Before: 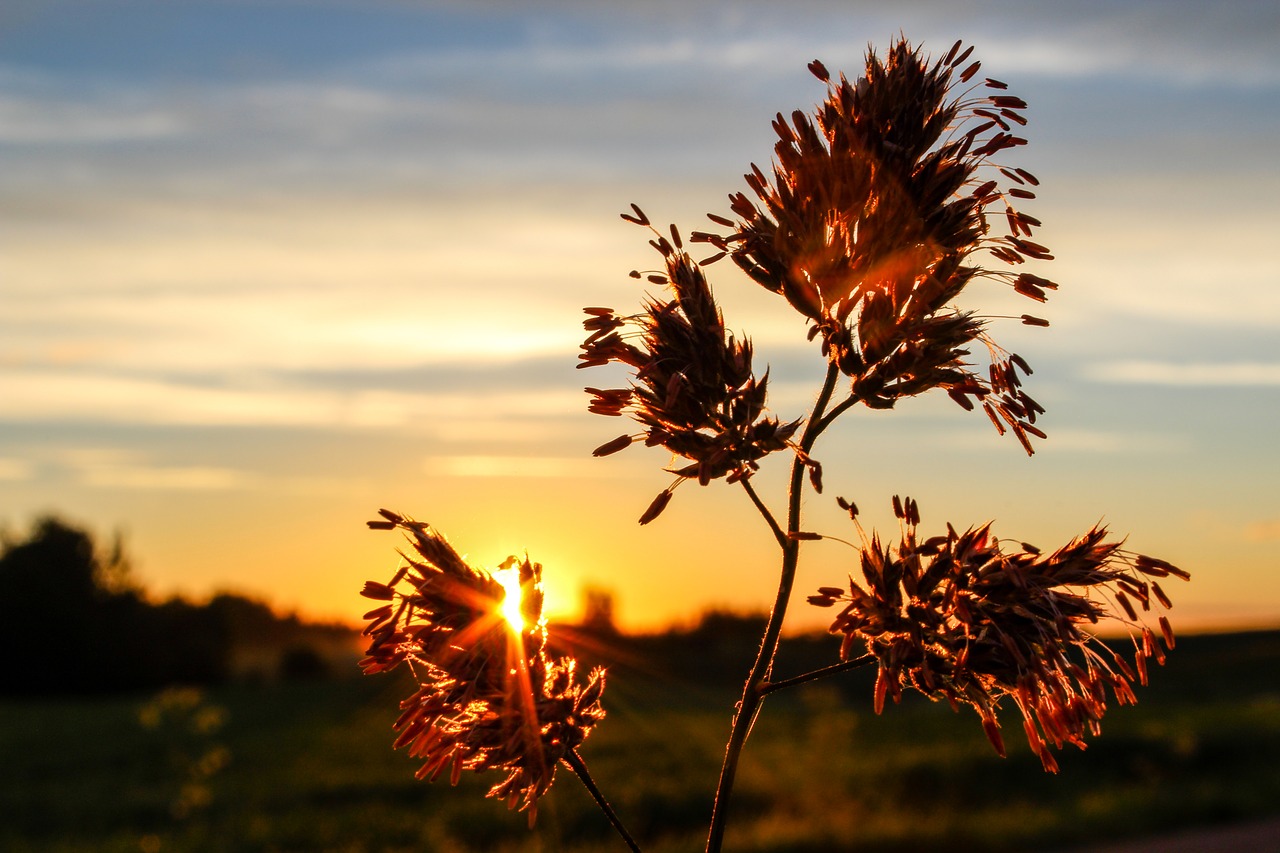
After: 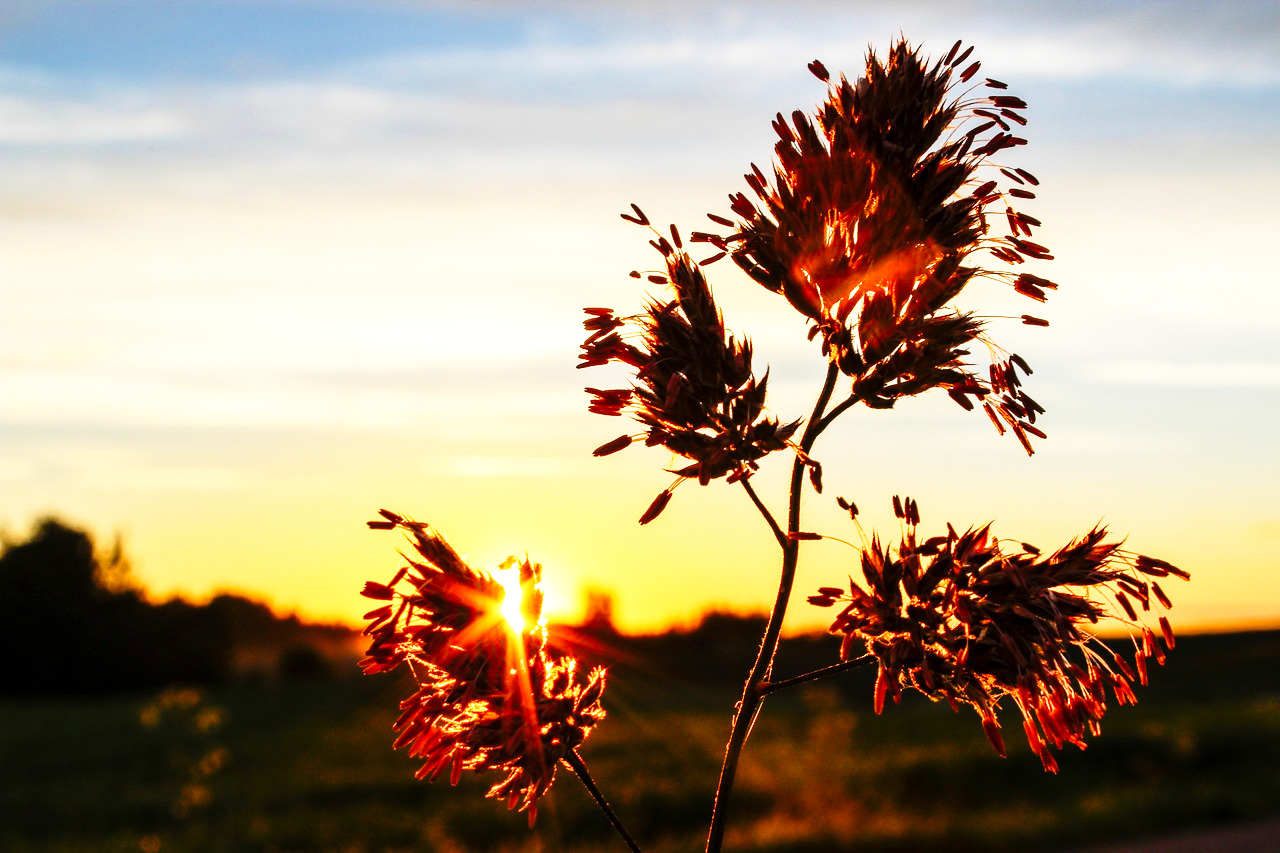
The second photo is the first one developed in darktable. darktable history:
base curve: curves: ch0 [(0, 0) (0.026, 0.03) (0.109, 0.232) (0.351, 0.748) (0.669, 0.968) (1, 1)], preserve colors none
color balance rgb: global vibrance 10%
